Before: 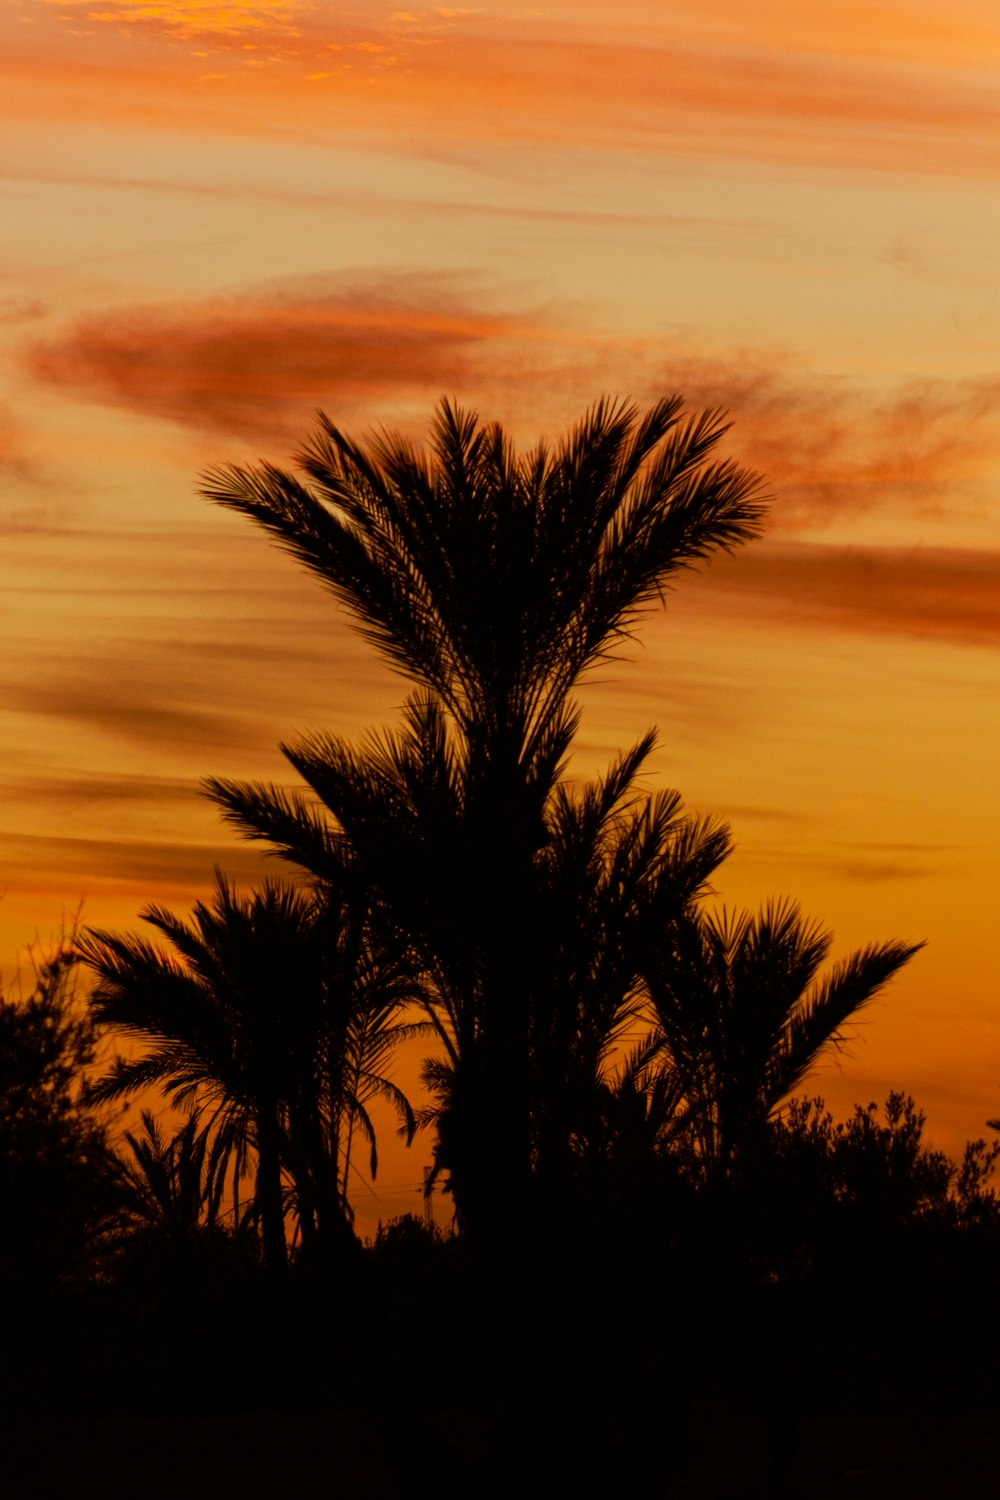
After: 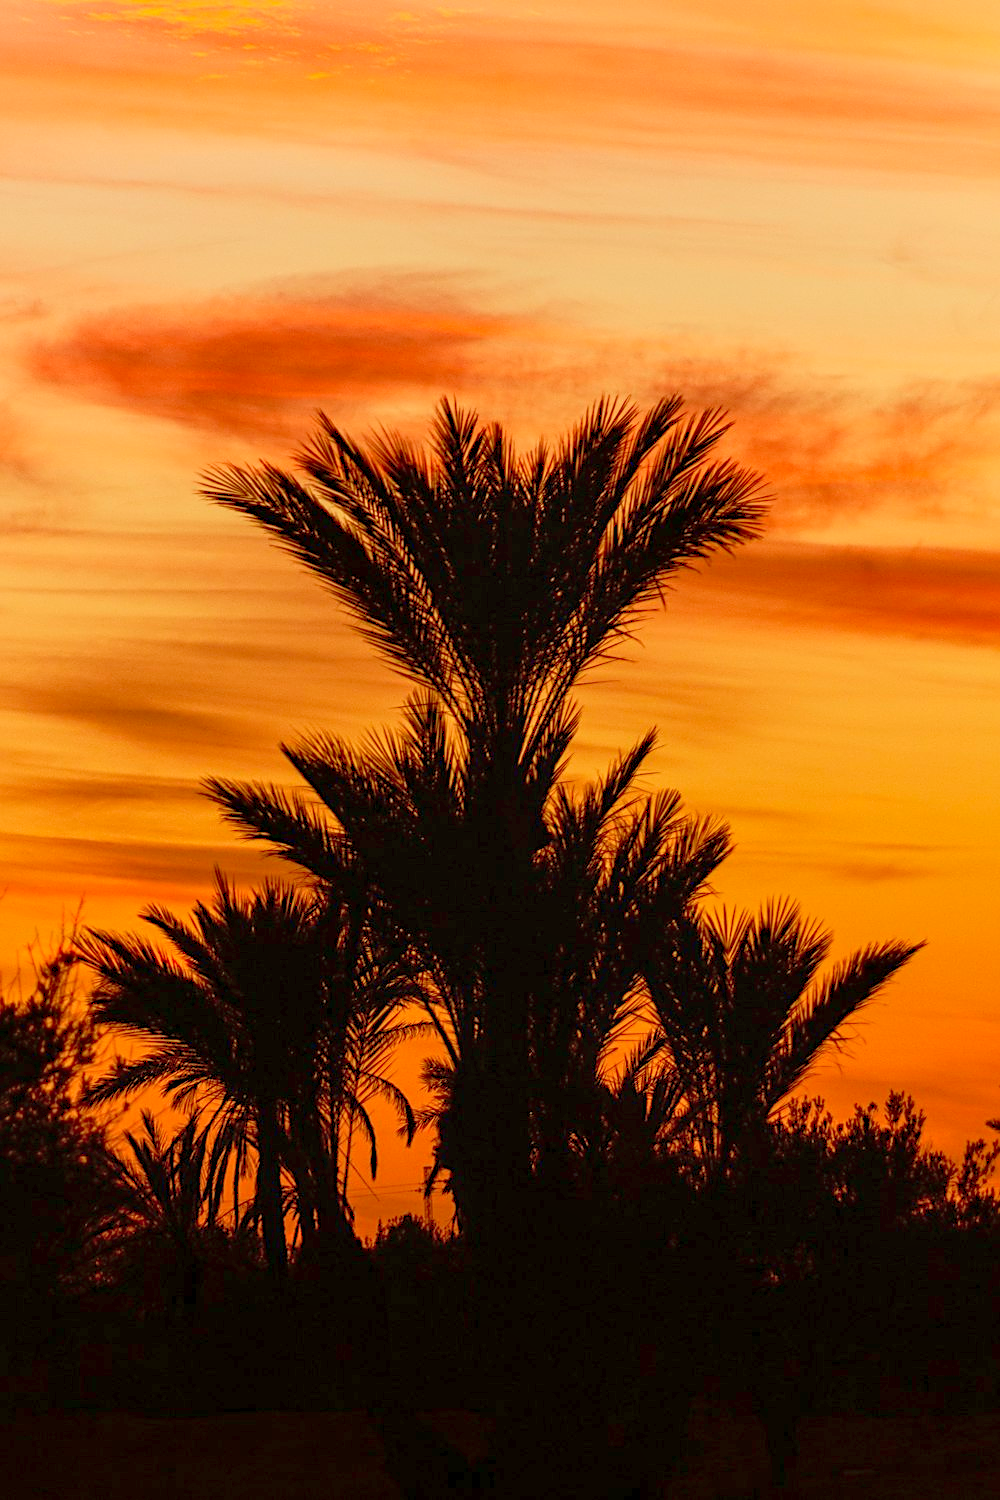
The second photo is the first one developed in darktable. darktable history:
sharpen: amount 0.491
local contrast: on, module defaults
levels: white 90.66%, levels [0, 0.397, 0.955]
